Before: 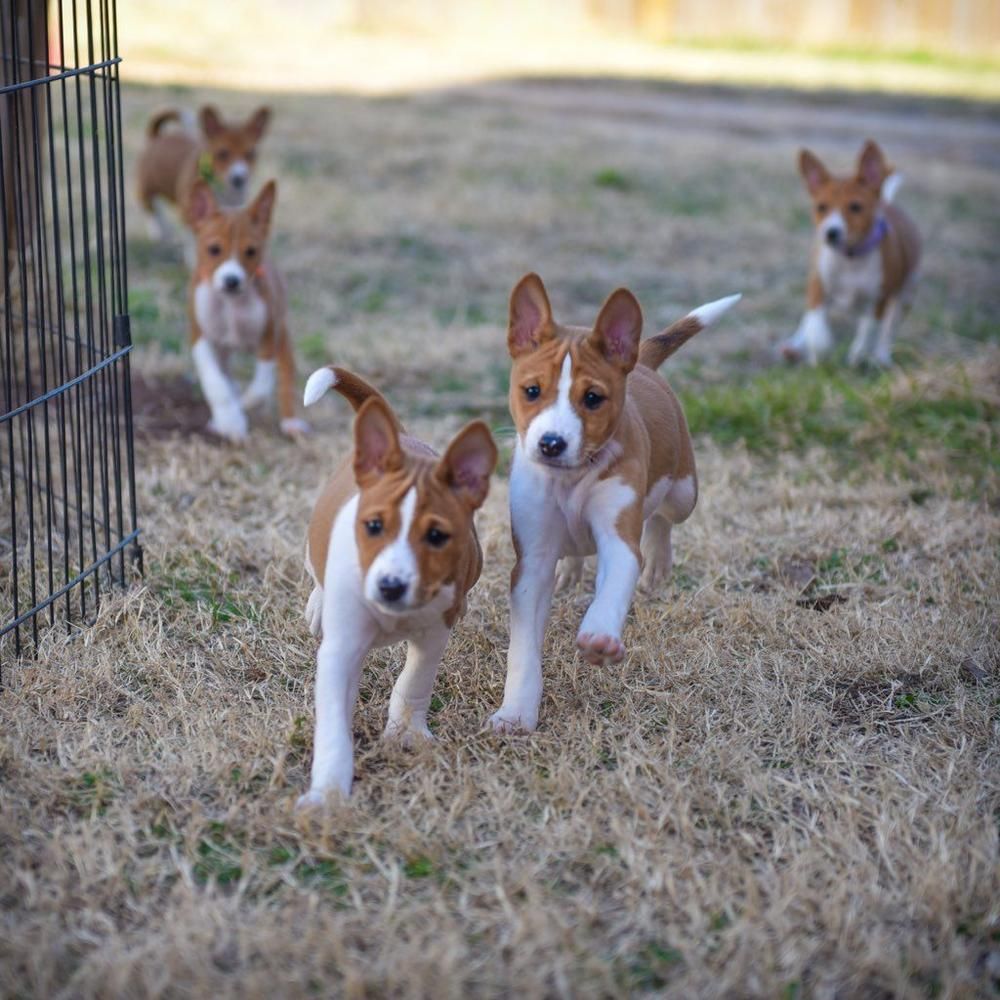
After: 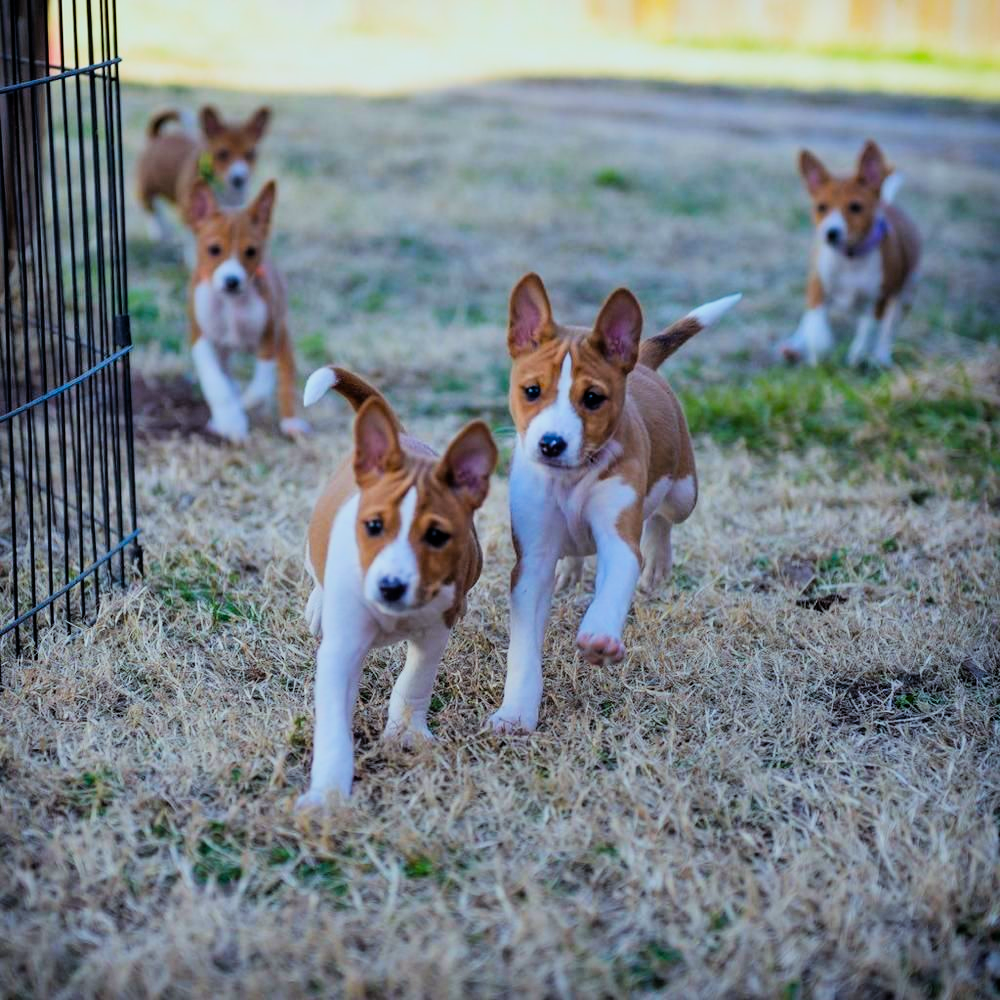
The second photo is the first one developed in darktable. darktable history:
color calibration: illuminant custom, x 0.368, y 0.373, temperature 4342.4 K, gamut compression 1.74
filmic rgb: black relative exposure -5.01 EV, white relative exposure 3.99 EV, threshold 5.95 EV, hardness 2.88, contrast 1.296, highlights saturation mix -8.71%, enable highlight reconstruction true
color balance rgb: highlights gain › luminance 6.105%, highlights gain › chroma 2.52%, highlights gain › hue 92.43°, perceptual saturation grading › global saturation 19.813%, global vibrance 39.178%
